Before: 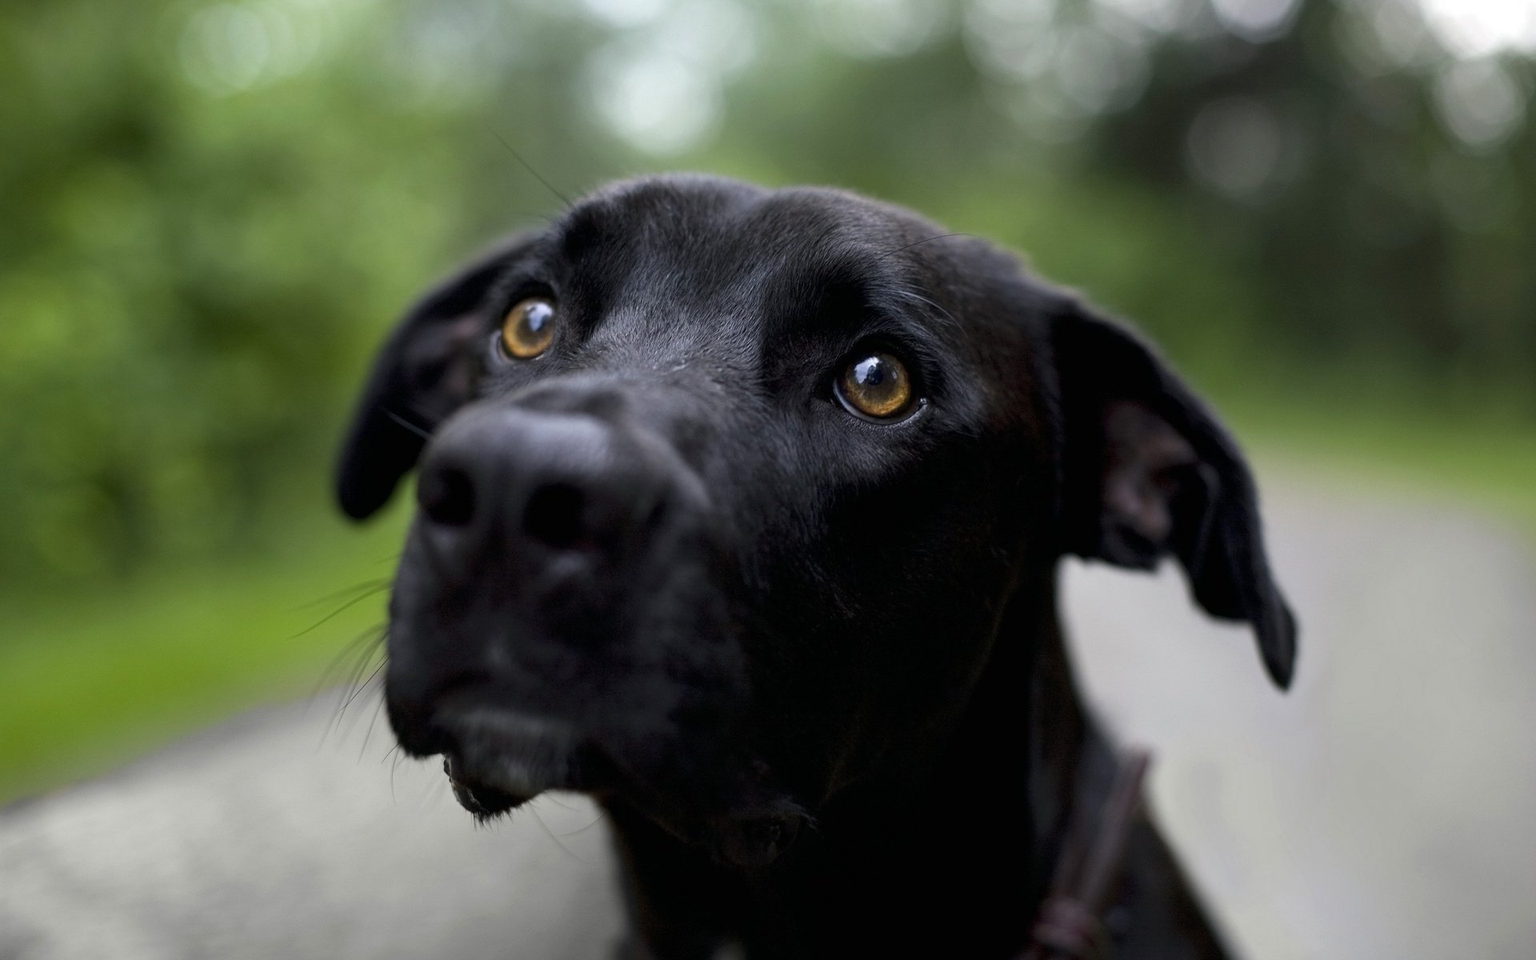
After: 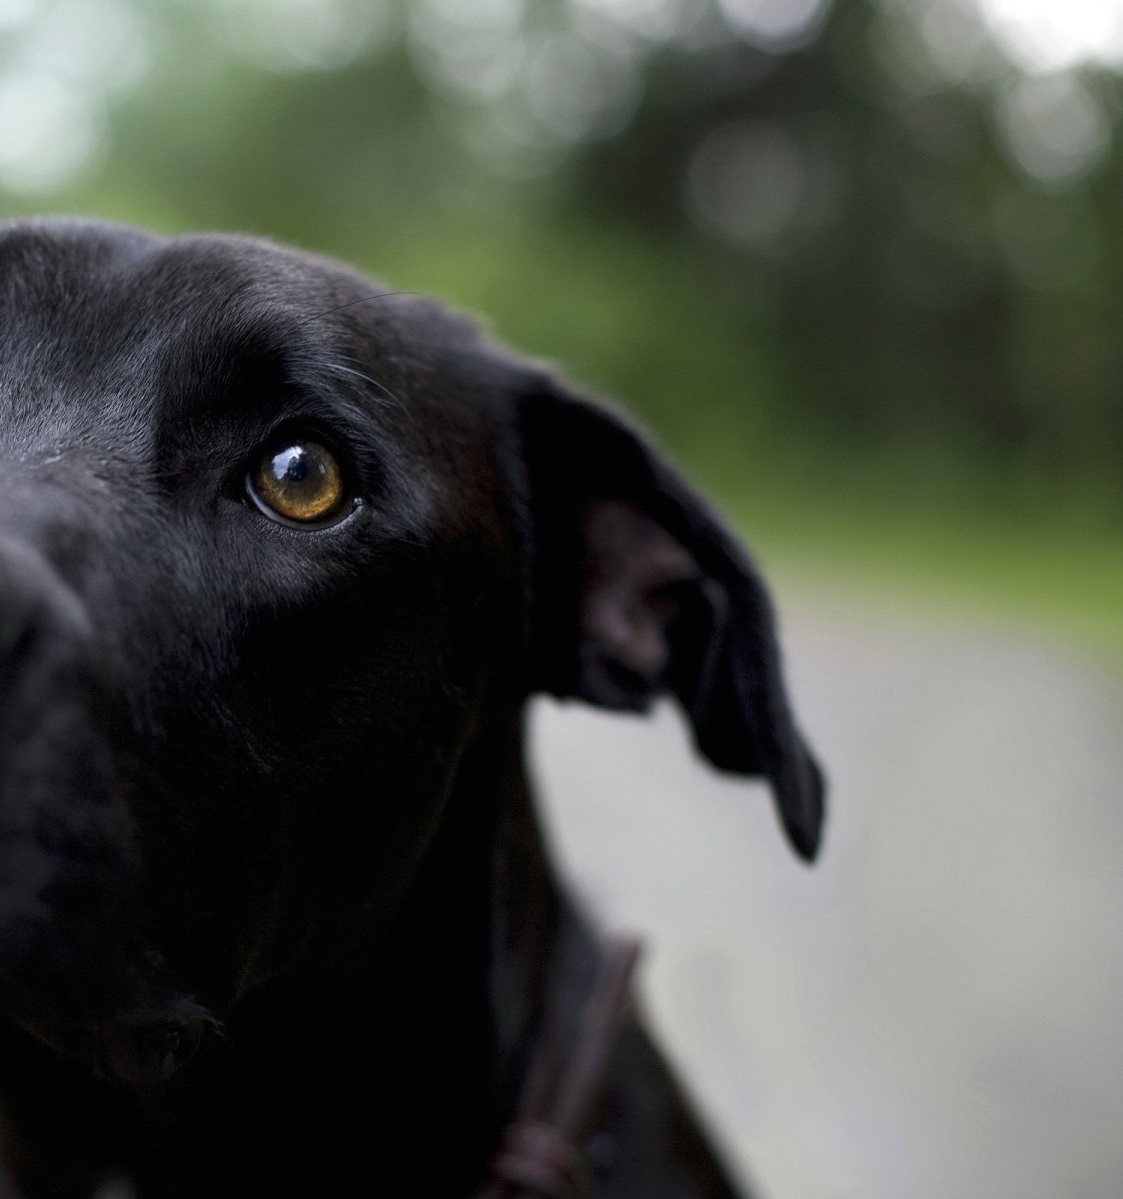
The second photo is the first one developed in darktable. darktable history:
crop: left 41.488%
